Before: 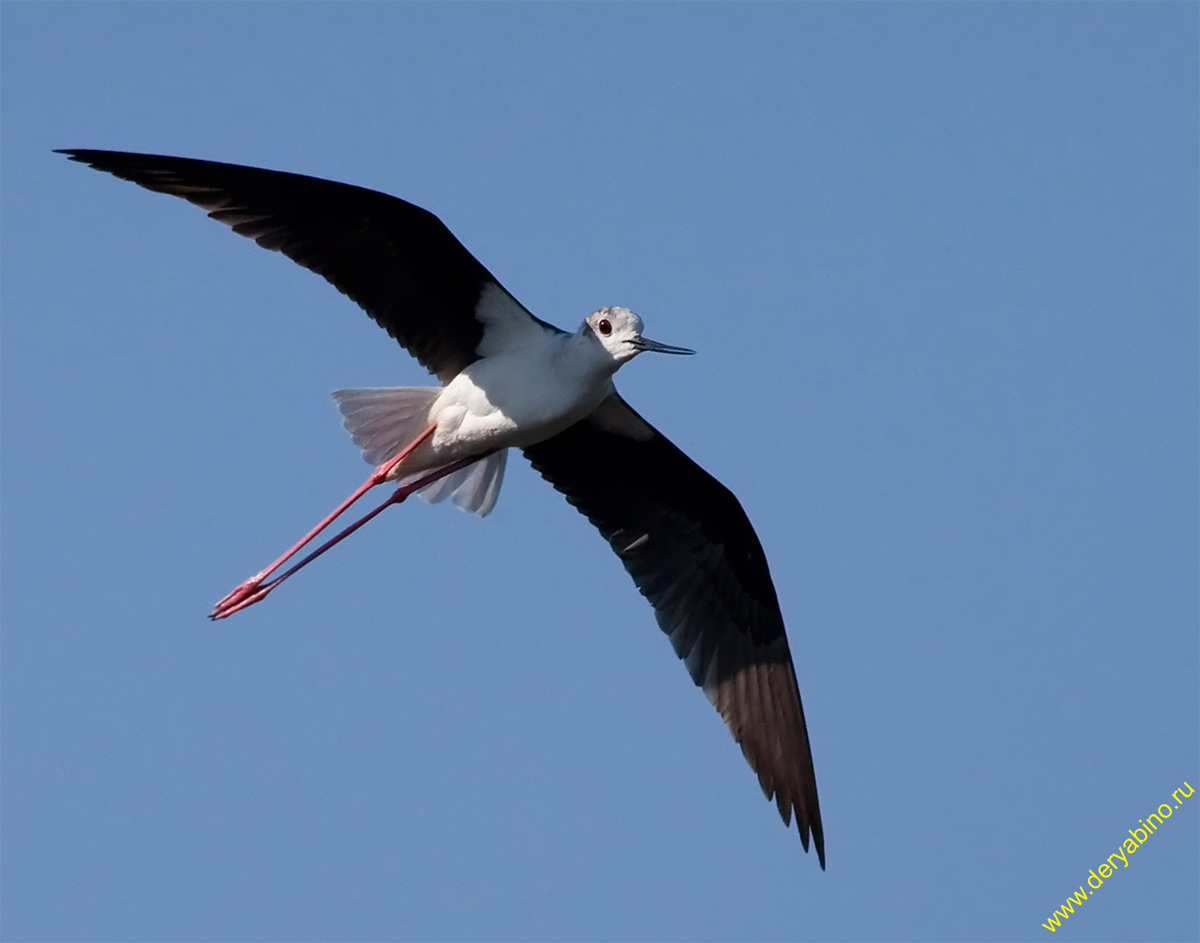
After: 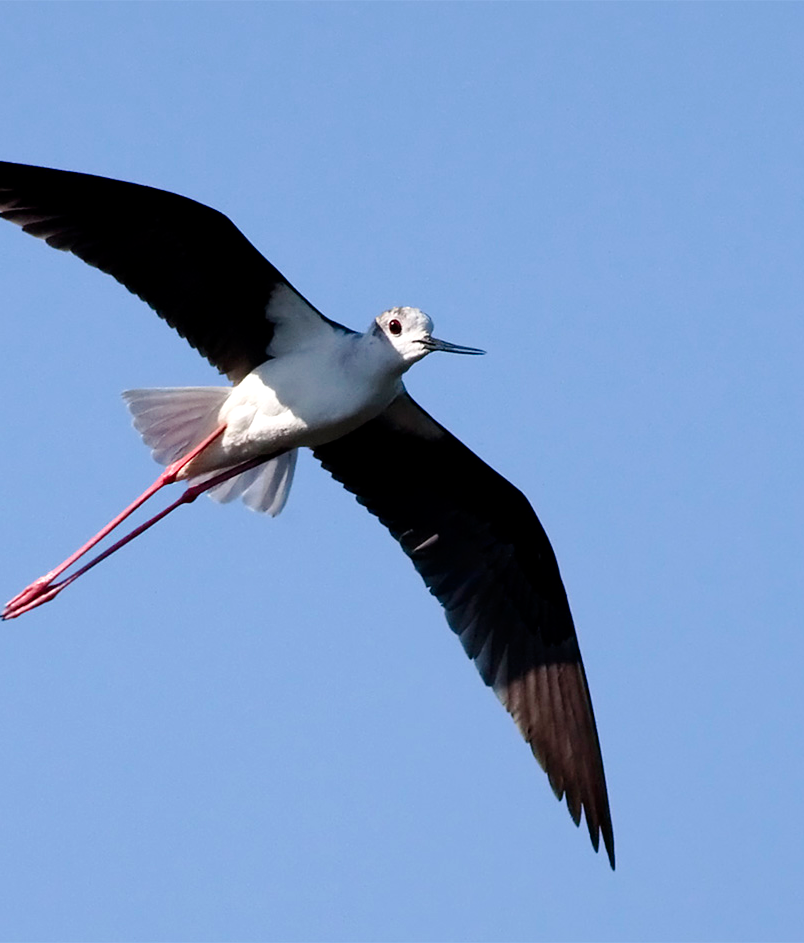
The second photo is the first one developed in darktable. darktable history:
tone curve: curves: ch0 [(0.003, 0) (0.066, 0.023) (0.149, 0.094) (0.264, 0.238) (0.395, 0.401) (0.517, 0.553) (0.716, 0.743) (0.813, 0.846) (1, 1)]; ch1 [(0, 0) (0.164, 0.115) (0.337, 0.332) (0.39, 0.398) (0.464, 0.461) (0.501, 0.5) (0.521, 0.529) (0.571, 0.588) (0.652, 0.681) (0.733, 0.749) (0.811, 0.796) (1, 1)]; ch2 [(0, 0) (0.337, 0.382) (0.464, 0.476) (0.501, 0.502) (0.527, 0.54) (0.556, 0.567) (0.6, 0.59) (0.687, 0.675) (1, 1)], preserve colors none
crop and rotate: left 17.581%, right 15.387%
exposure: black level correction 0.001, exposure 0.498 EV, compensate highlight preservation false
